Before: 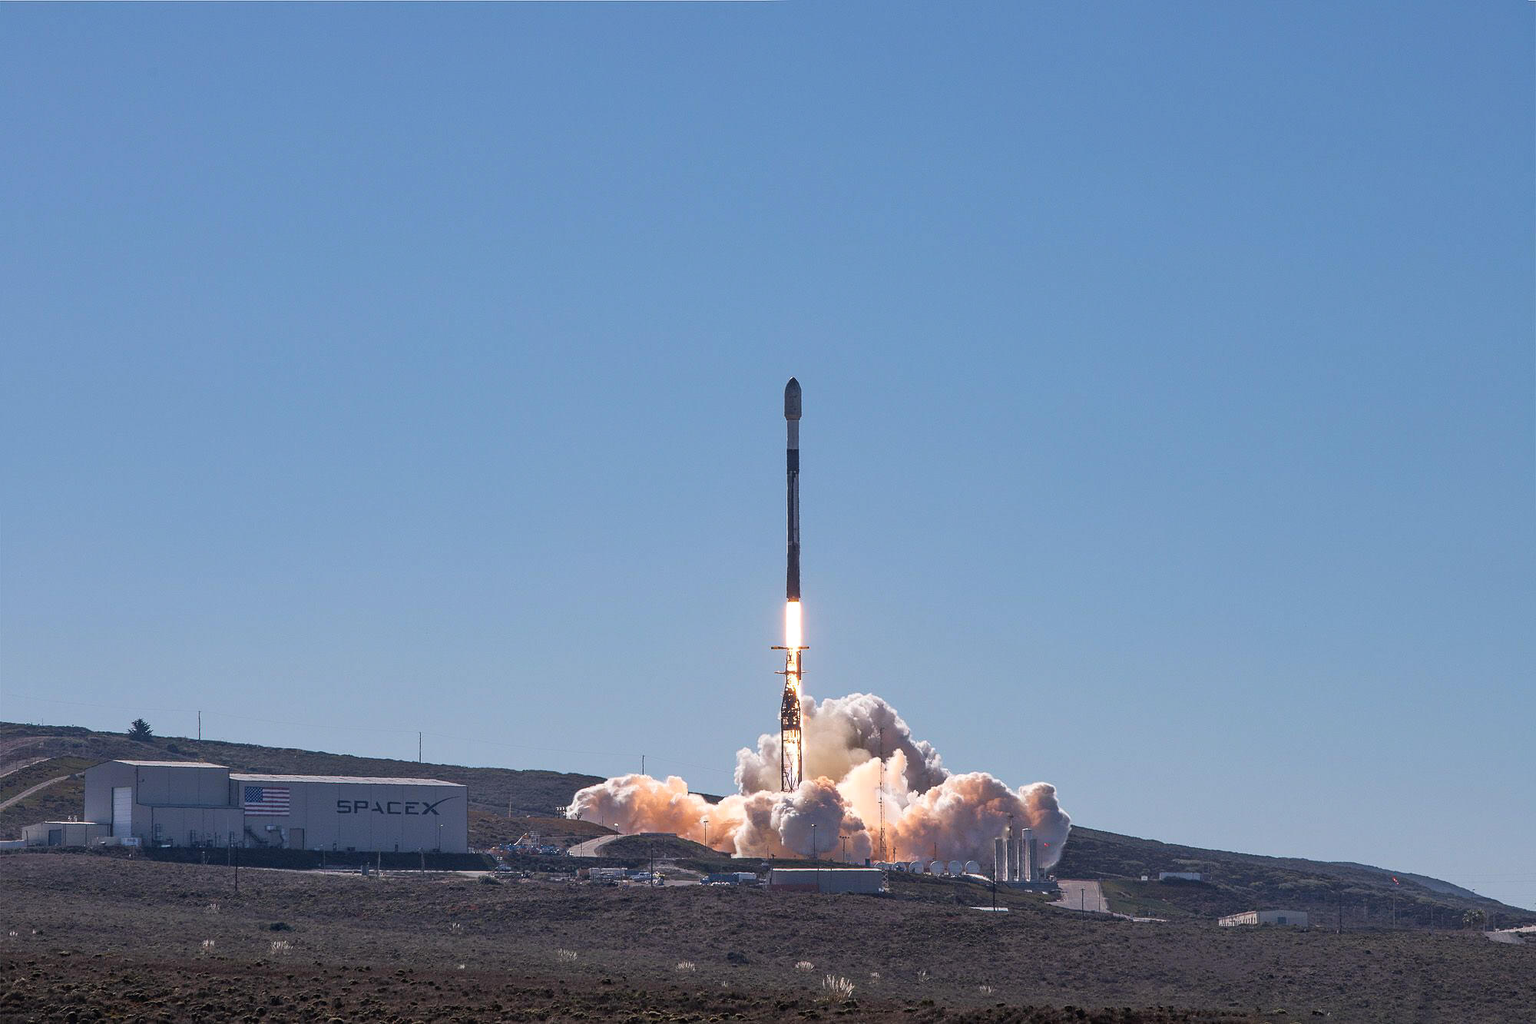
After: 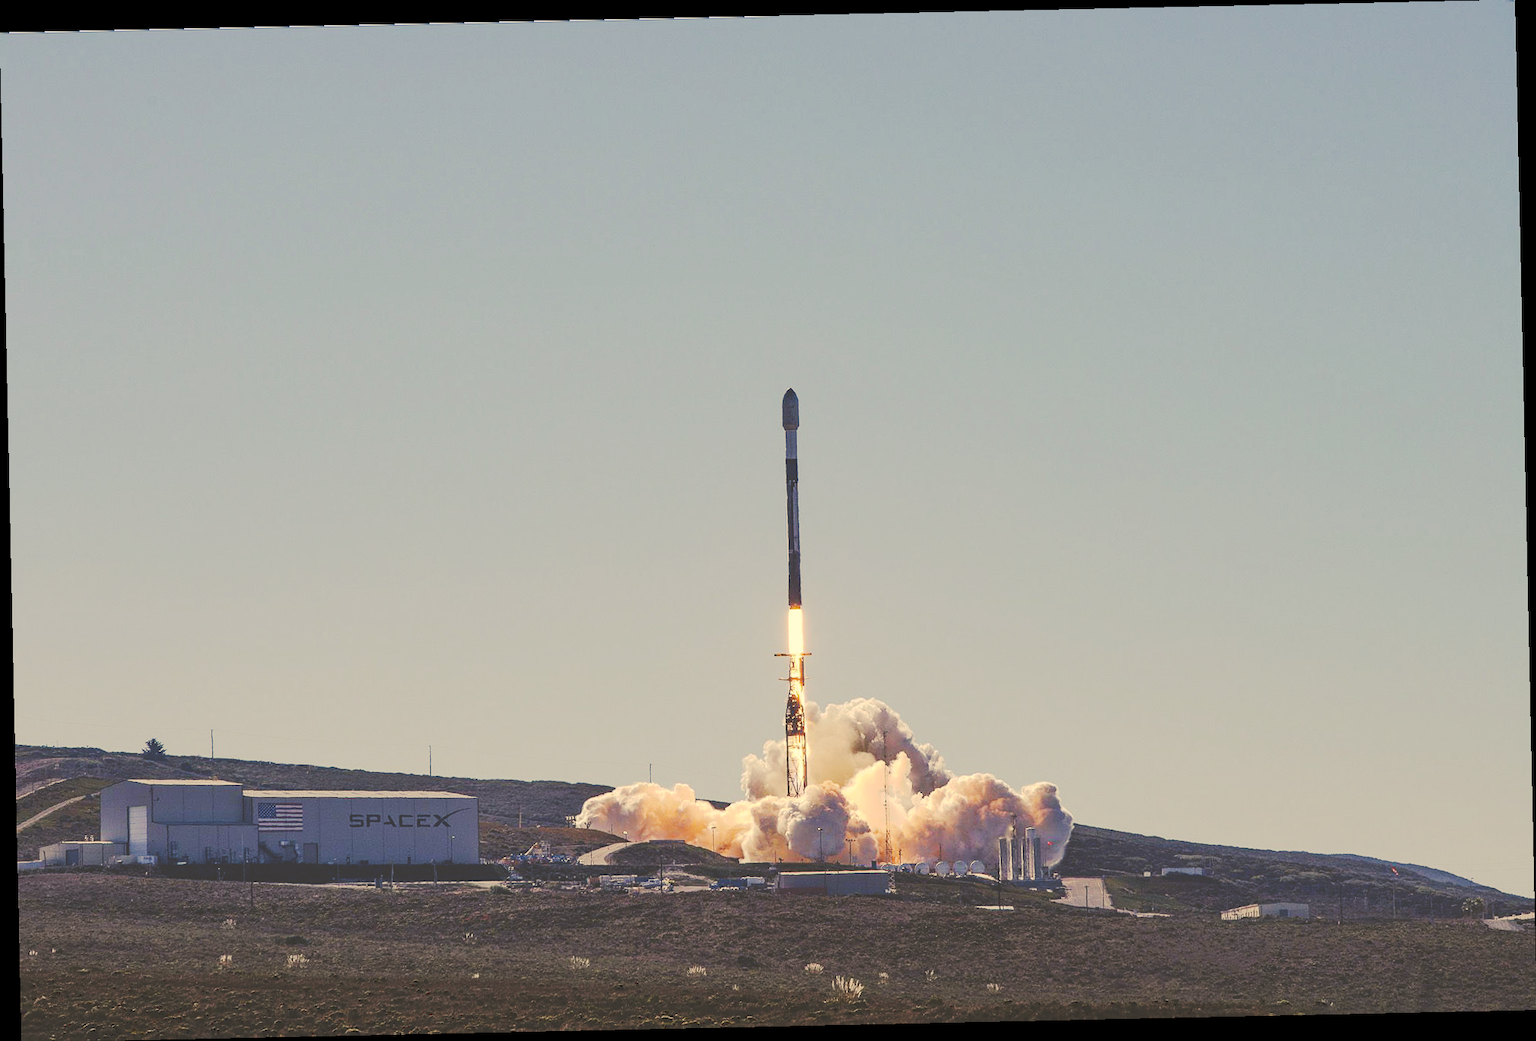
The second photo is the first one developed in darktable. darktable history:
rotate and perspective: rotation -1.24°, automatic cropping off
color correction: highlights a* 2.72, highlights b* 22.8
tone curve: curves: ch0 [(0, 0) (0.003, 0.219) (0.011, 0.219) (0.025, 0.223) (0.044, 0.226) (0.069, 0.232) (0.1, 0.24) (0.136, 0.245) (0.177, 0.257) (0.224, 0.281) (0.277, 0.324) (0.335, 0.392) (0.399, 0.484) (0.468, 0.585) (0.543, 0.672) (0.623, 0.741) (0.709, 0.788) (0.801, 0.835) (0.898, 0.878) (1, 1)], preserve colors none
